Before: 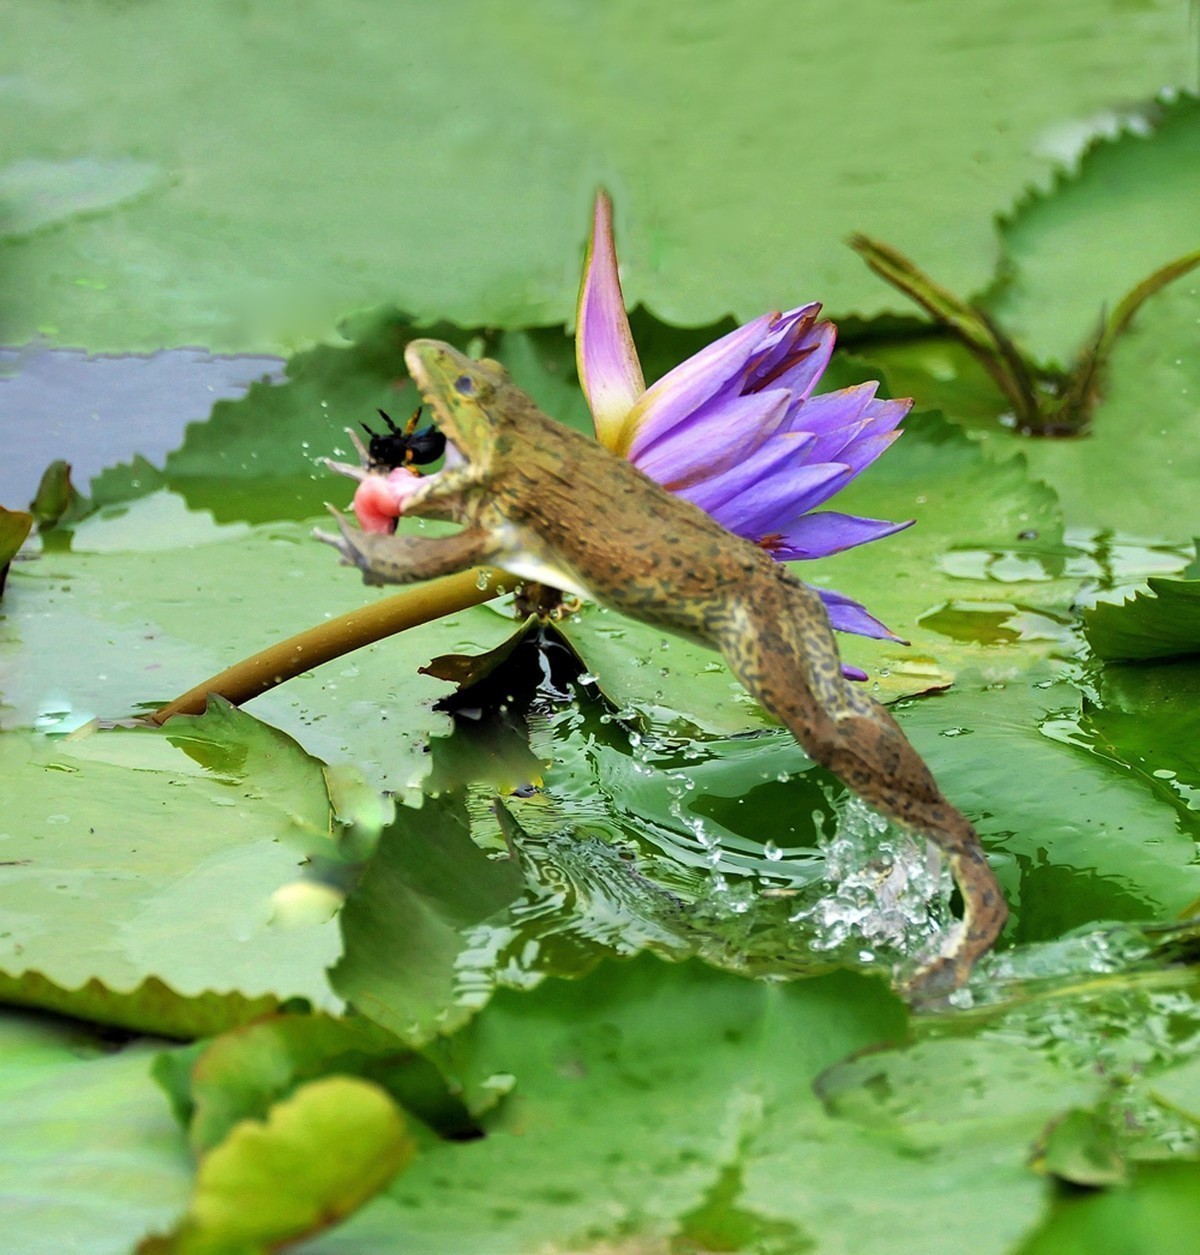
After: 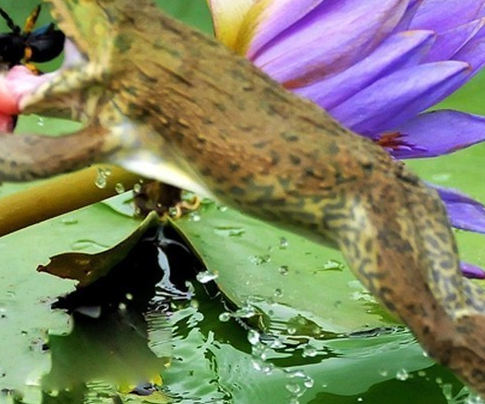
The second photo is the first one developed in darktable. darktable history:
crop: left 31.757%, top 32.054%, right 27.82%, bottom 35.737%
